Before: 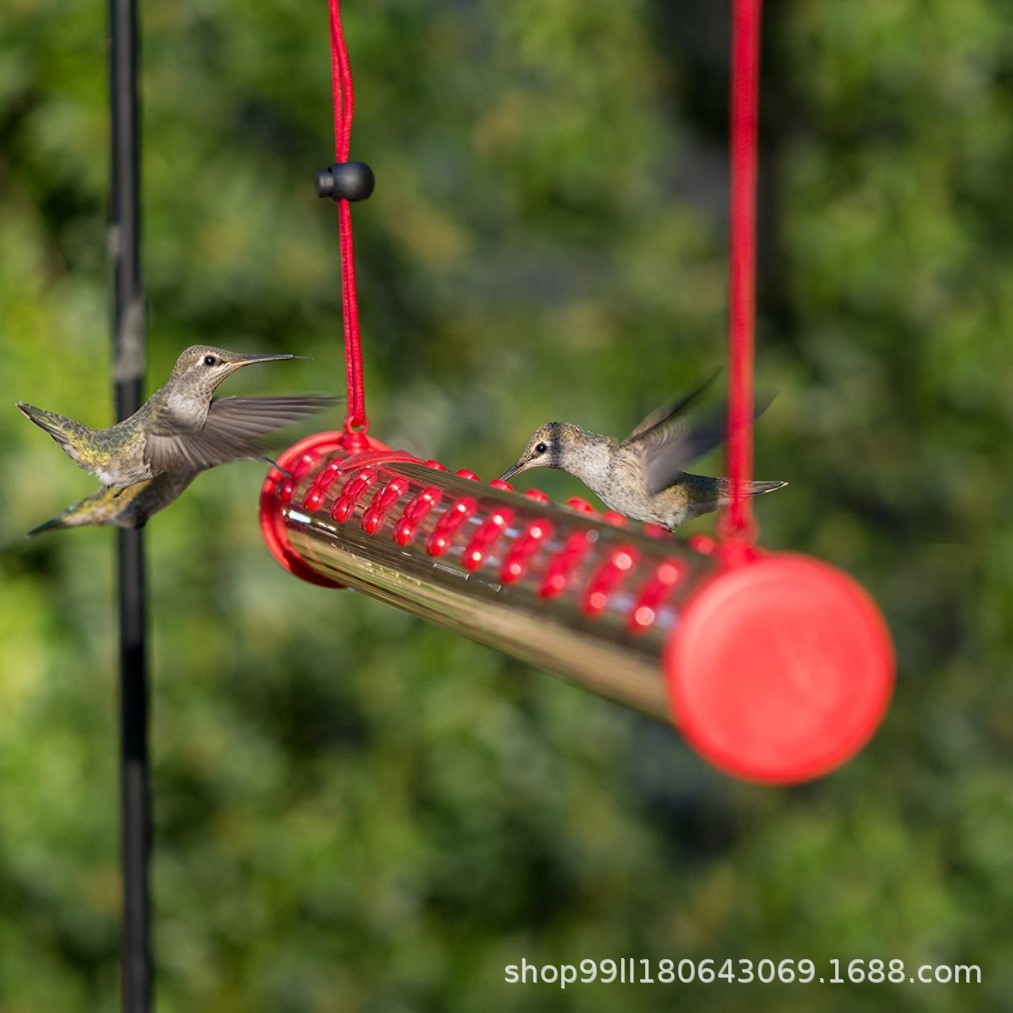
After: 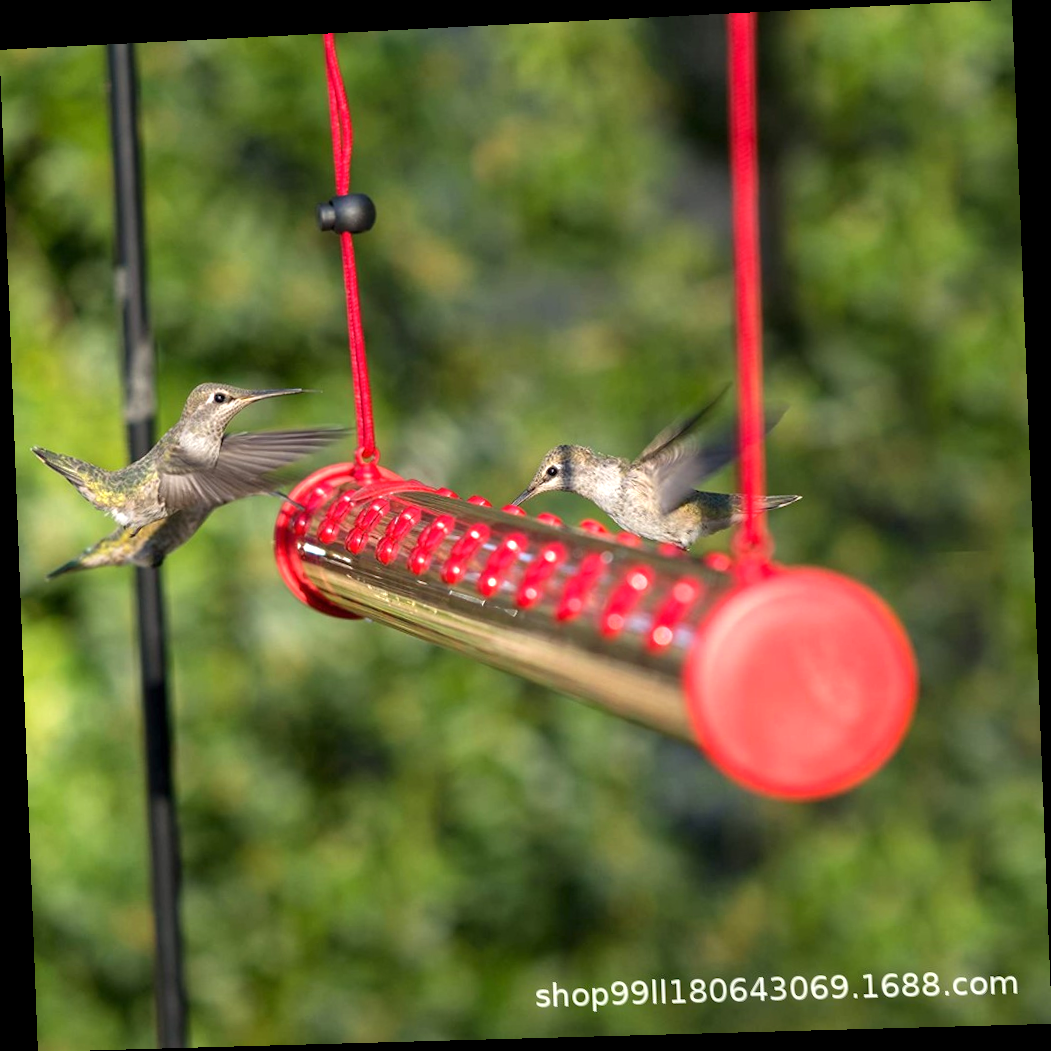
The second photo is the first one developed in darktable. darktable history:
exposure: exposure 0.6 EV, compensate highlight preservation false
rotate and perspective: rotation -2.22°, lens shift (horizontal) -0.022, automatic cropping off
